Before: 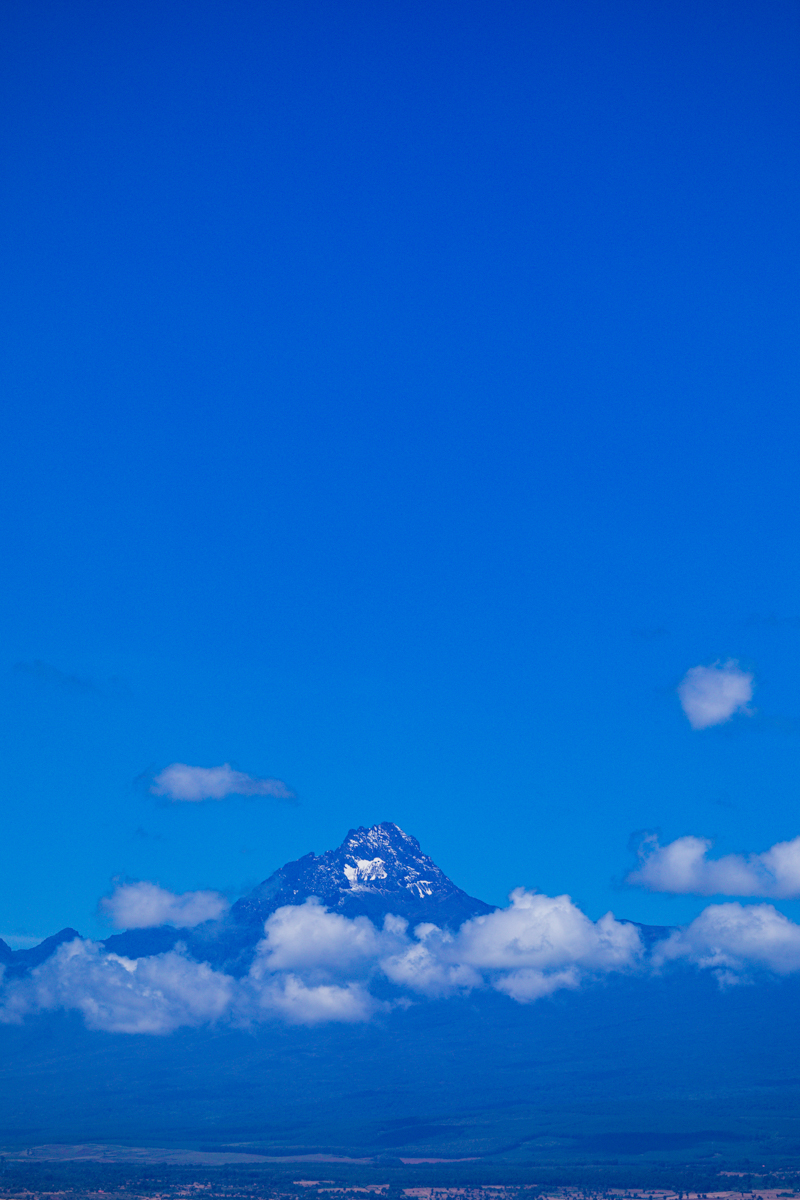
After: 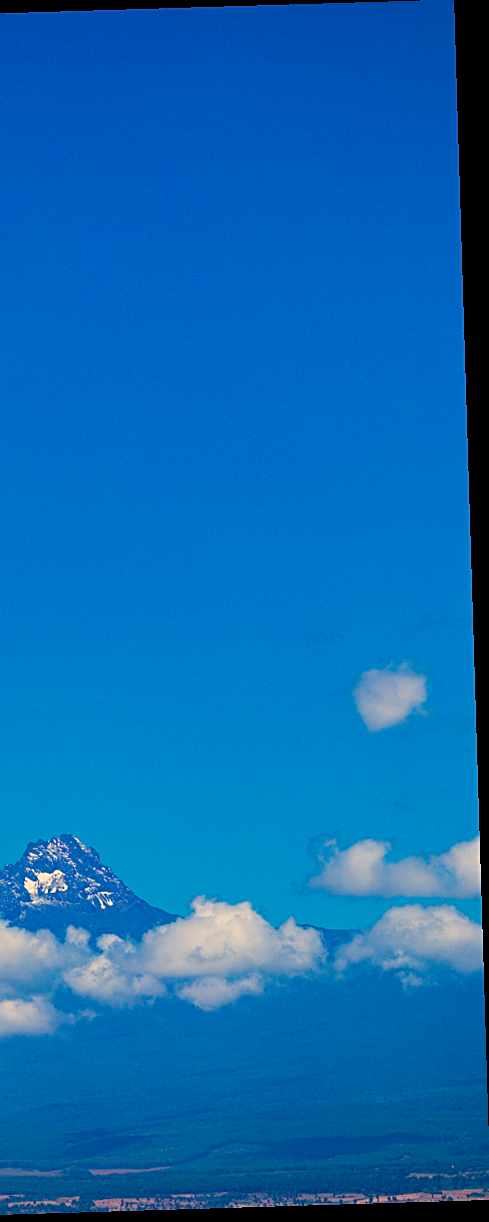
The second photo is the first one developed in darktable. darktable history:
rotate and perspective: rotation -1.75°, automatic cropping off
exposure: exposure 0.078 EV, compensate highlight preservation false
crop: left 41.402%
white balance: red 1.138, green 0.996, blue 0.812
contrast brightness saturation: contrast 0.03, brightness 0.06, saturation 0.13
sharpen: on, module defaults
